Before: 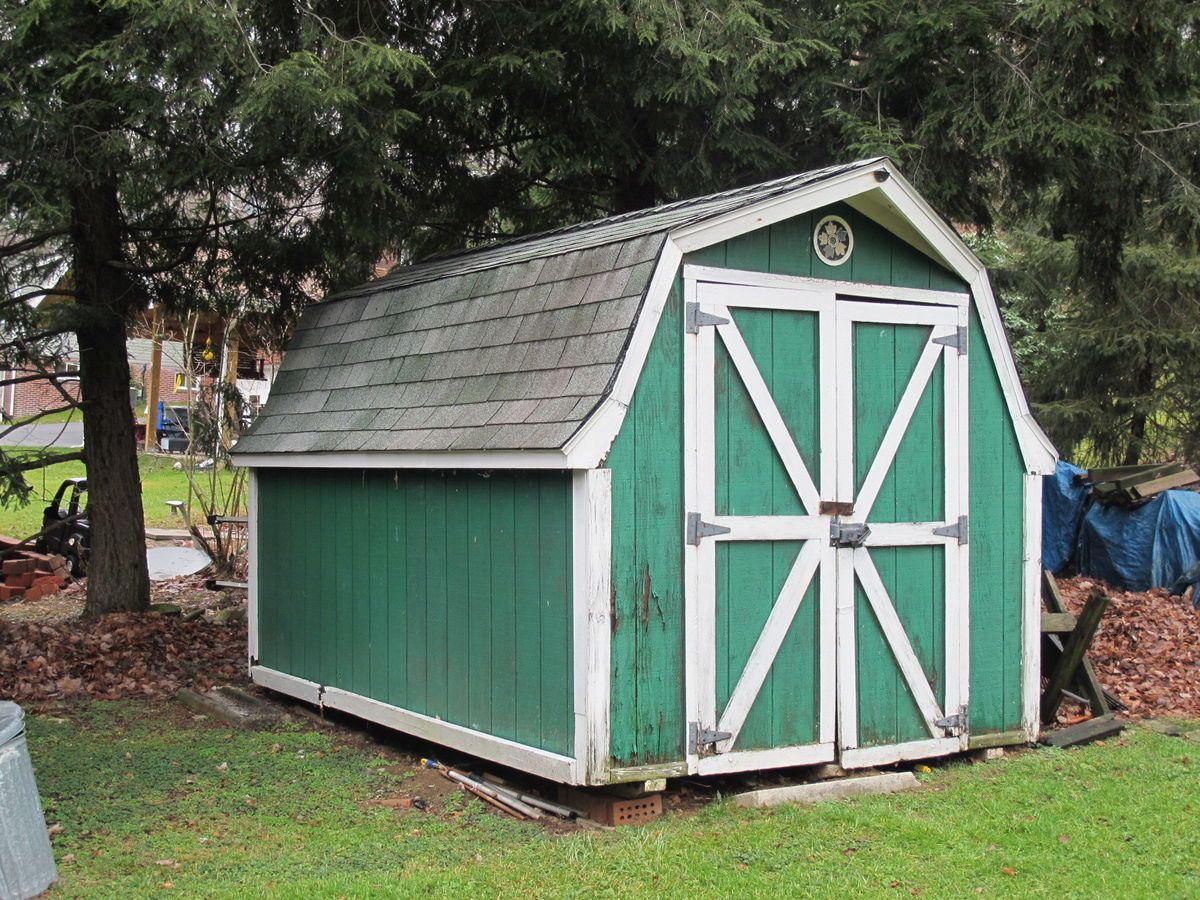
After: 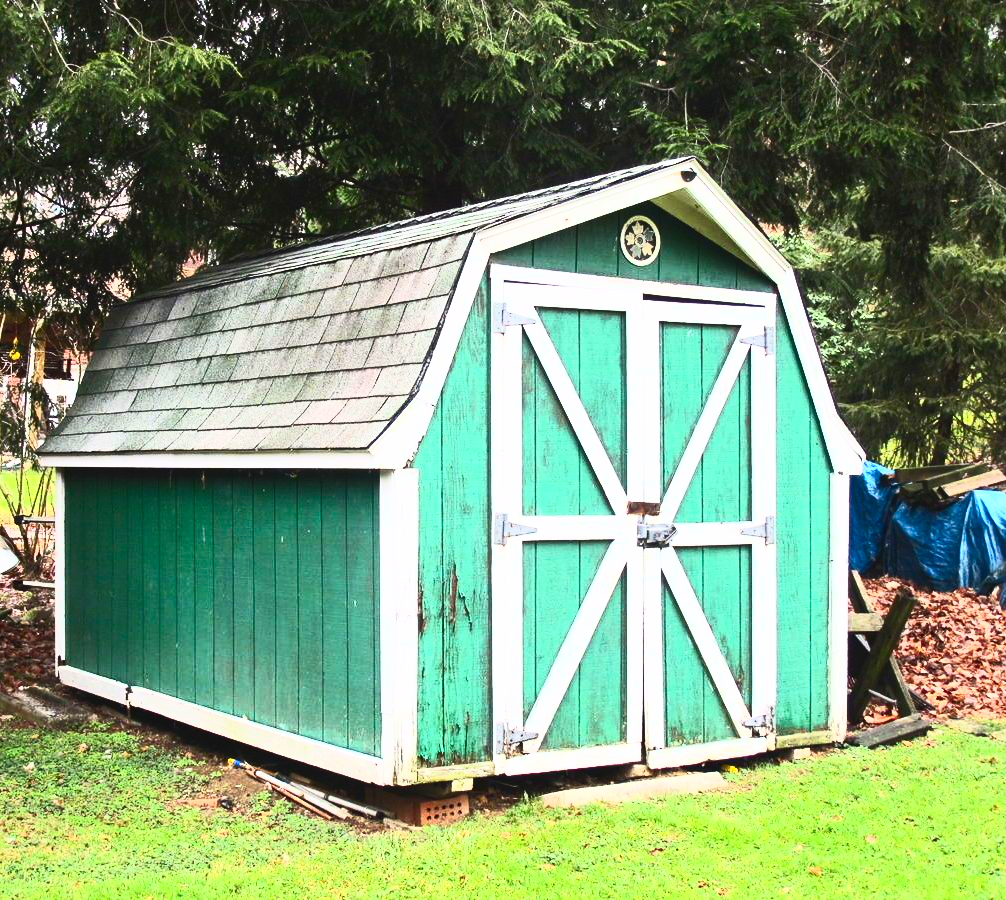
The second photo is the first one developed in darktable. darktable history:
contrast brightness saturation: contrast 0.83, brightness 0.59, saturation 0.59
crop: left 16.145%
